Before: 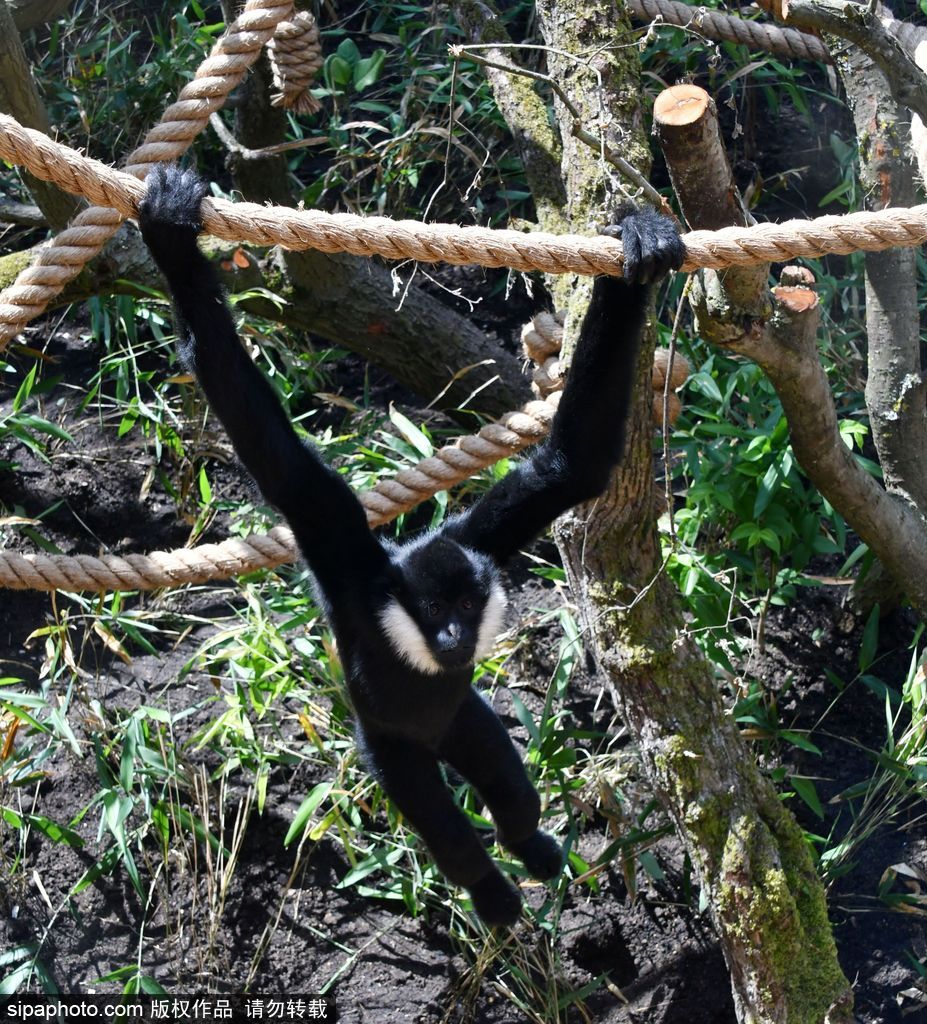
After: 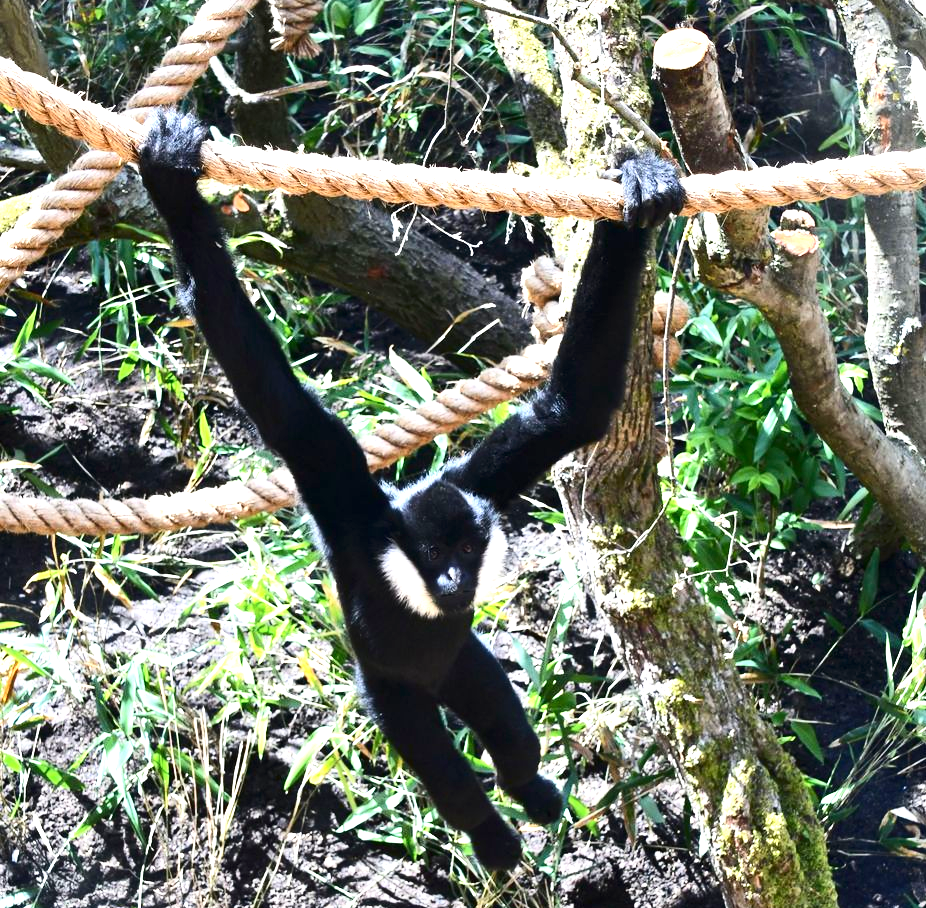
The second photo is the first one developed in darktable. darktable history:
exposure: black level correction 0, exposure 1.478 EV, compensate highlight preservation false
contrast brightness saturation: contrast 0.222
crop and rotate: top 5.56%, bottom 5.747%
local contrast: mode bilateral grid, contrast 99, coarseness 99, detail 91%, midtone range 0.2
